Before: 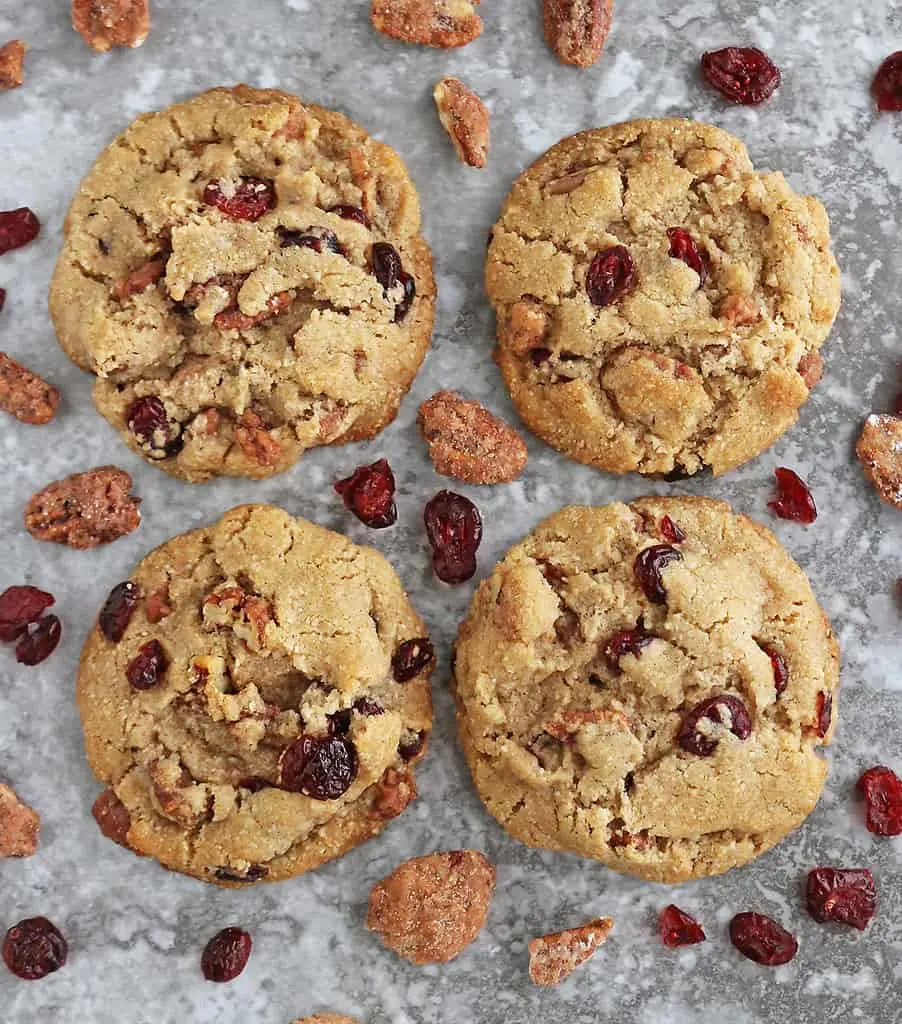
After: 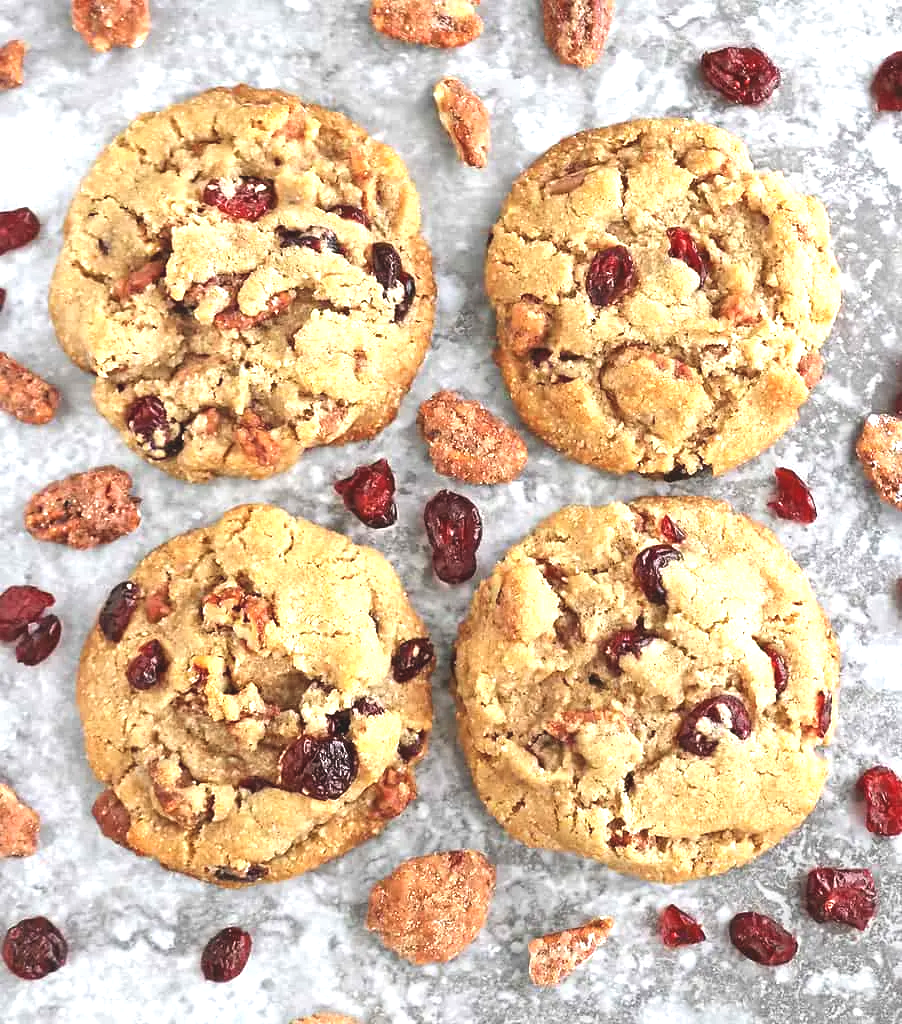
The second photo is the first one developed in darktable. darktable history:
local contrast: mode bilateral grid, contrast 15, coarseness 36, detail 105%, midtone range 0.2
exposure: black level correction -0.005, exposure 1.002 EV, compensate highlight preservation false
